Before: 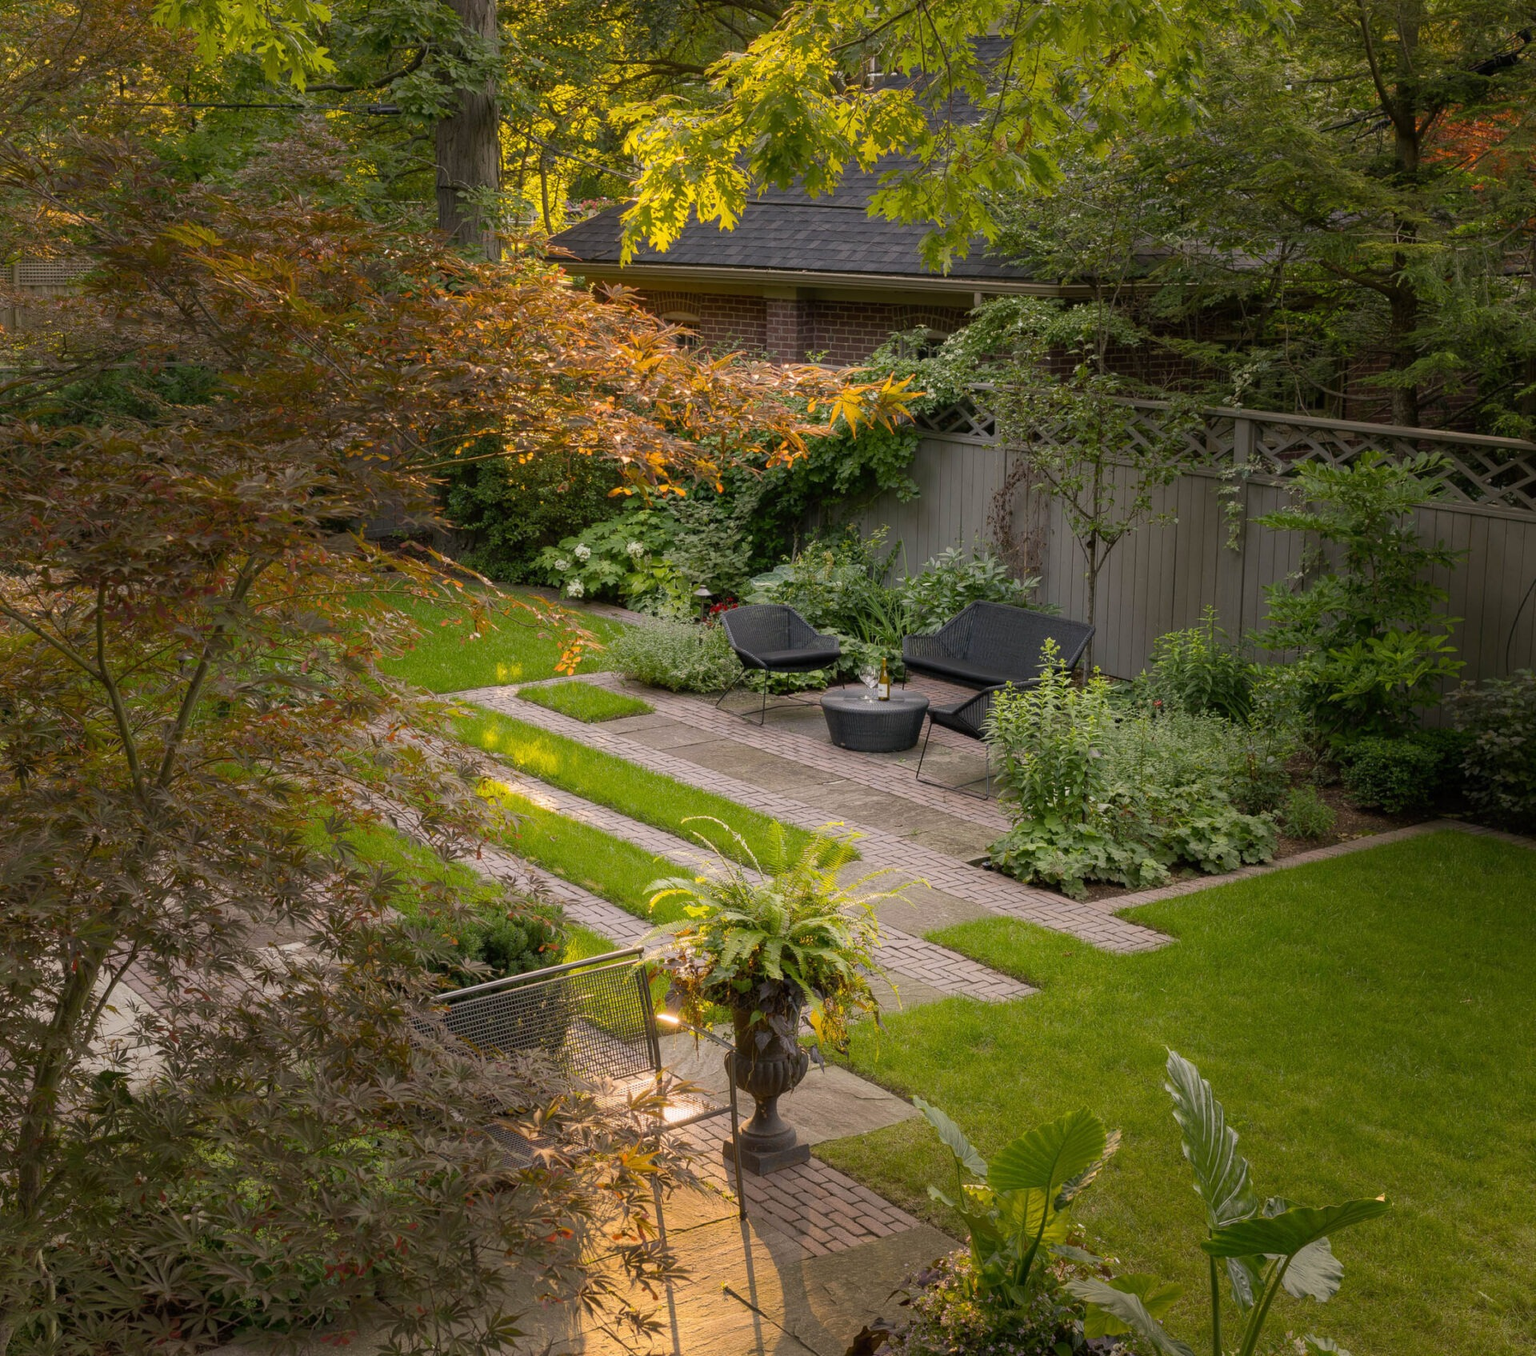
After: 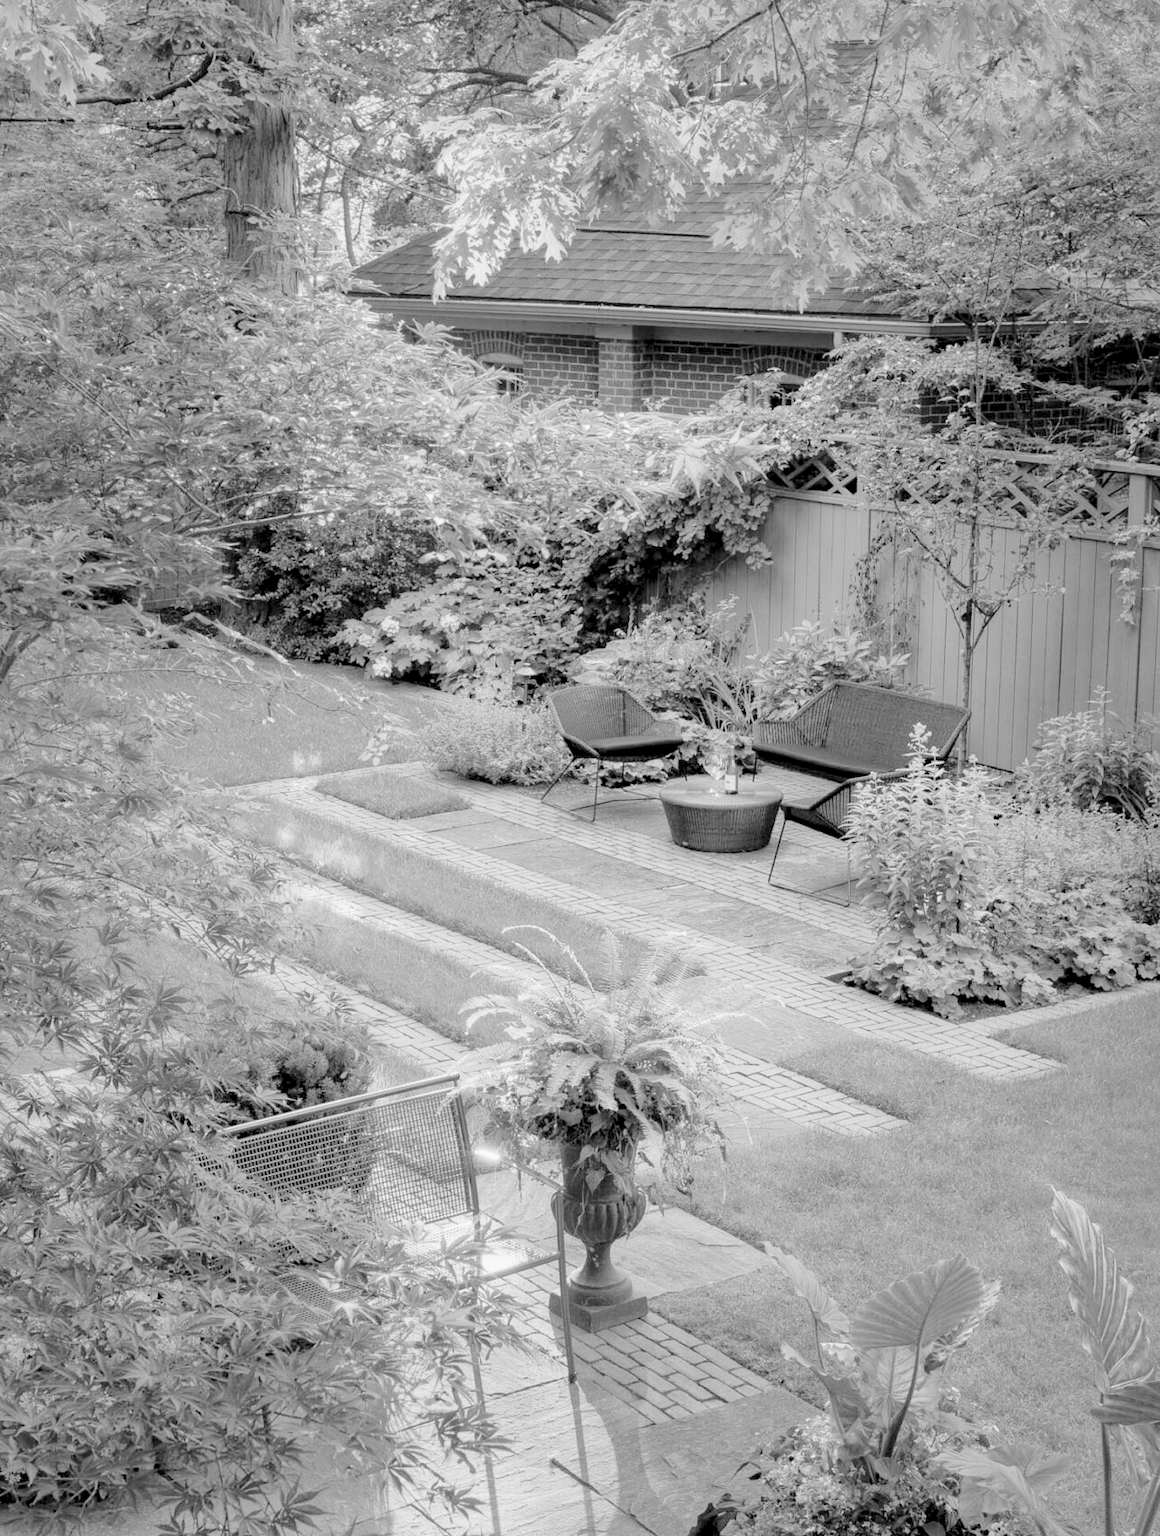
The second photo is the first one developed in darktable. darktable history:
contrast brightness saturation: brightness 1
filmic rgb: black relative exposure -6.3 EV, white relative exposure 2.8 EV, threshold 3 EV, target black luminance 0%, hardness 4.6, latitude 67.35%, contrast 1.292, shadows ↔ highlights balance -3.5%, preserve chrominance no, color science v4 (2020), contrast in shadows soft, enable highlight reconstruction true
shadows and highlights: on, module defaults
white balance: red 1.123, blue 0.83
monochrome: on, module defaults
color calibration: x 0.367, y 0.376, temperature 4372.25 K
crop and rotate: left 15.546%, right 17.787%
